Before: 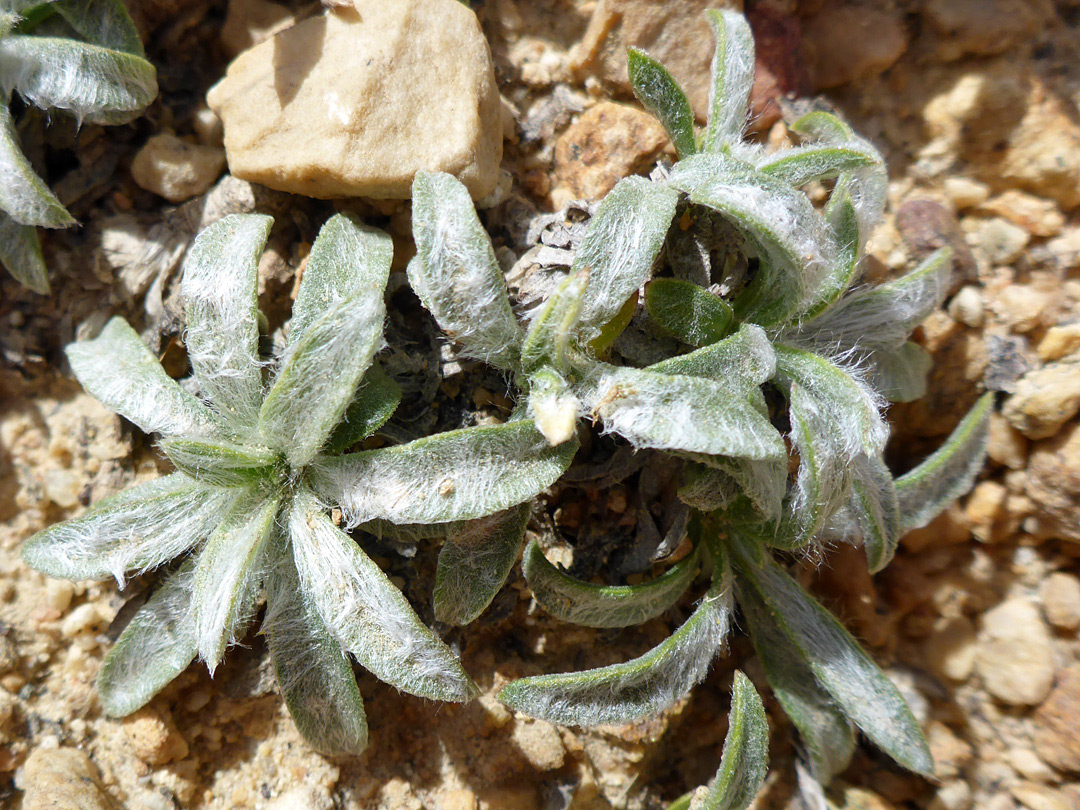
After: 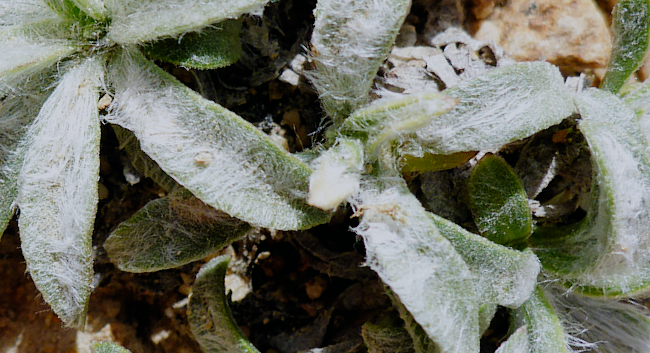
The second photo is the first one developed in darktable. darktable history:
filmic rgb: black relative exposure -6.94 EV, white relative exposure 5.58 EV, hardness 2.86, add noise in highlights 0.001, preserve chrominance no, color science v3 (2019), use custom middle-gray values true, contrast in highlights soft
crop and rotate: angle -44.5°, top 16.52%, right 0.797%, bottom 11.65%
color correction: highlights a* -0.093, highlights b* -5.24, shadows a* -0.141, shadows b* -0.129
